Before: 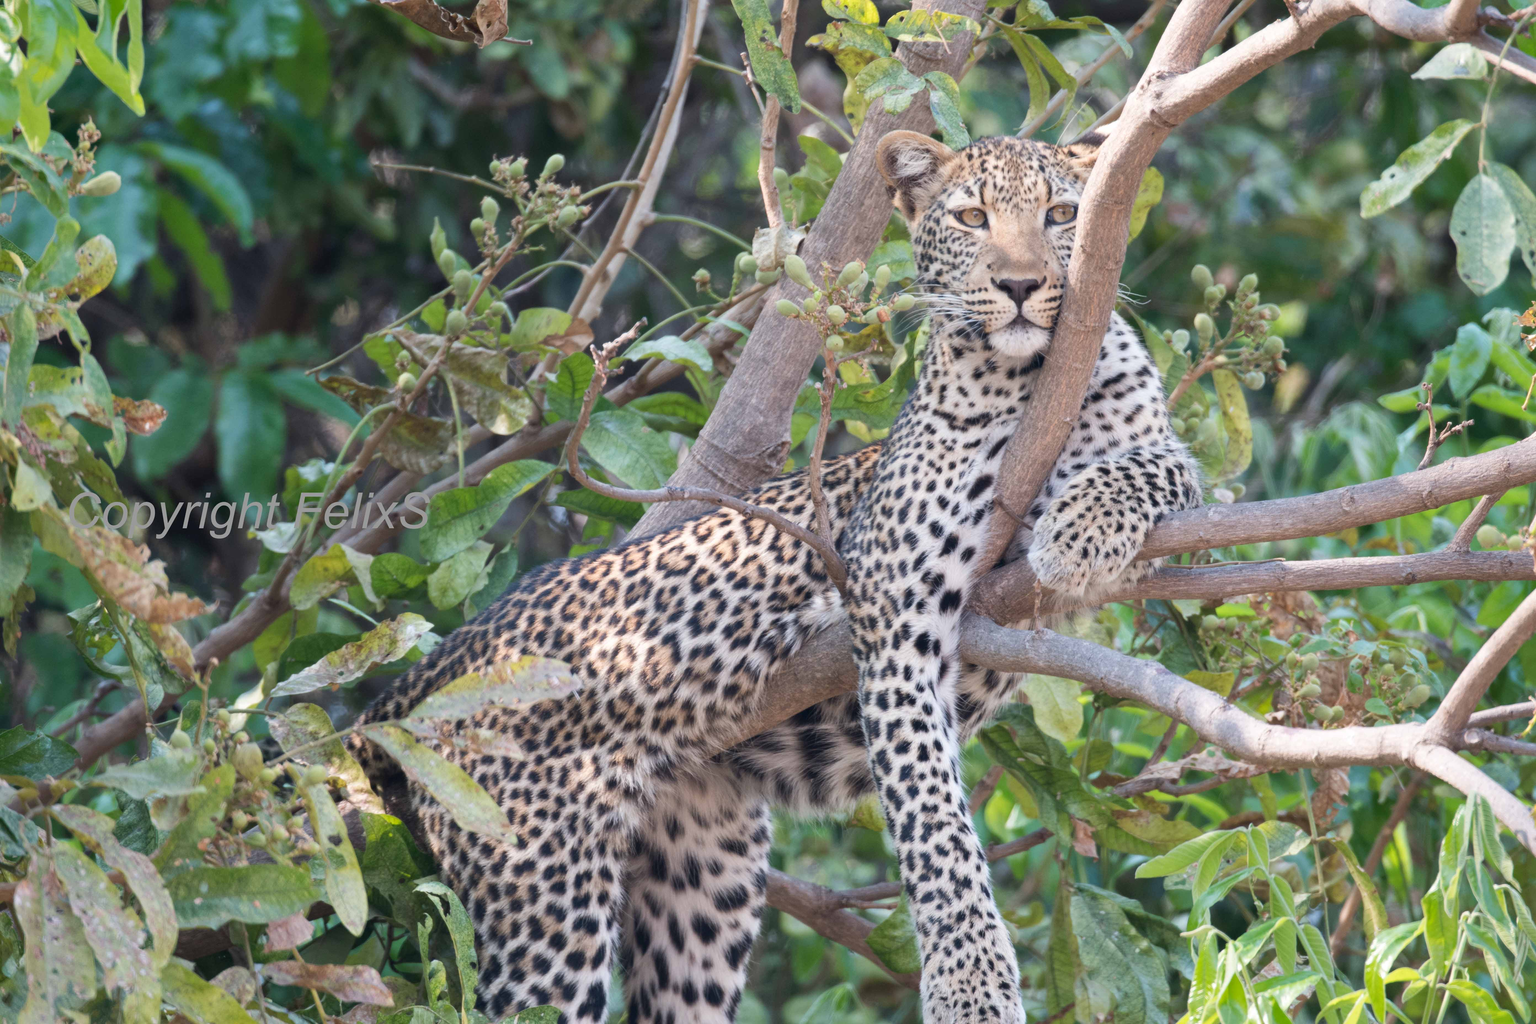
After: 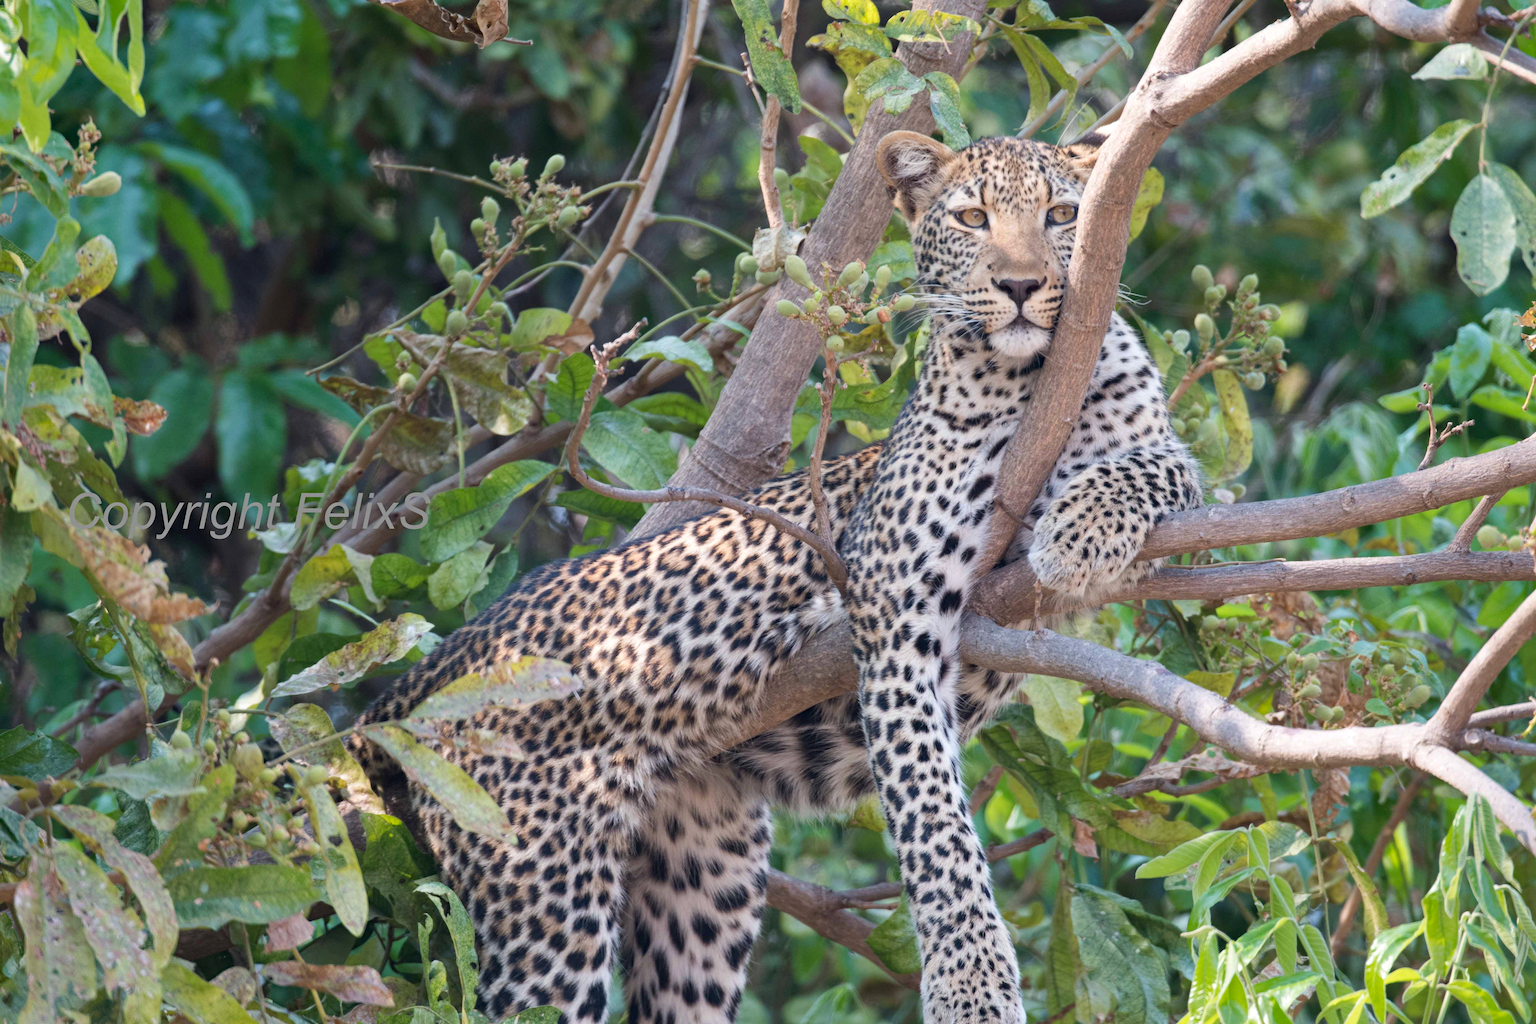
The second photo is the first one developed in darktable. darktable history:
white balance: emerald 1
haze removal: adaptive false
tone equalizer: on, module defaults
